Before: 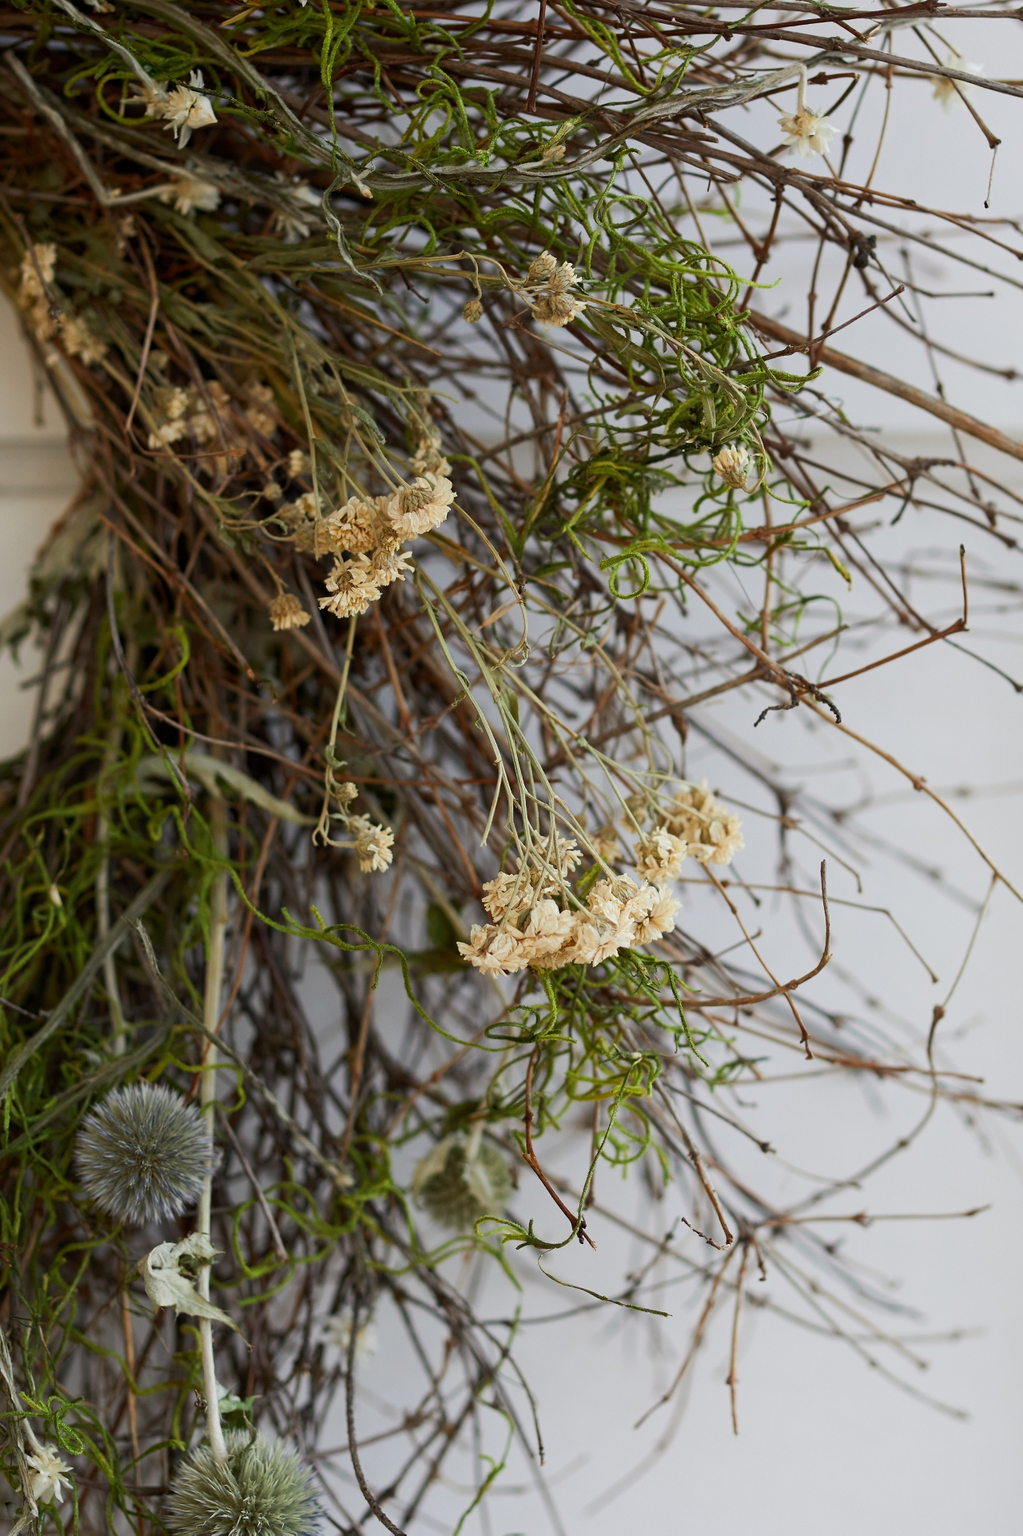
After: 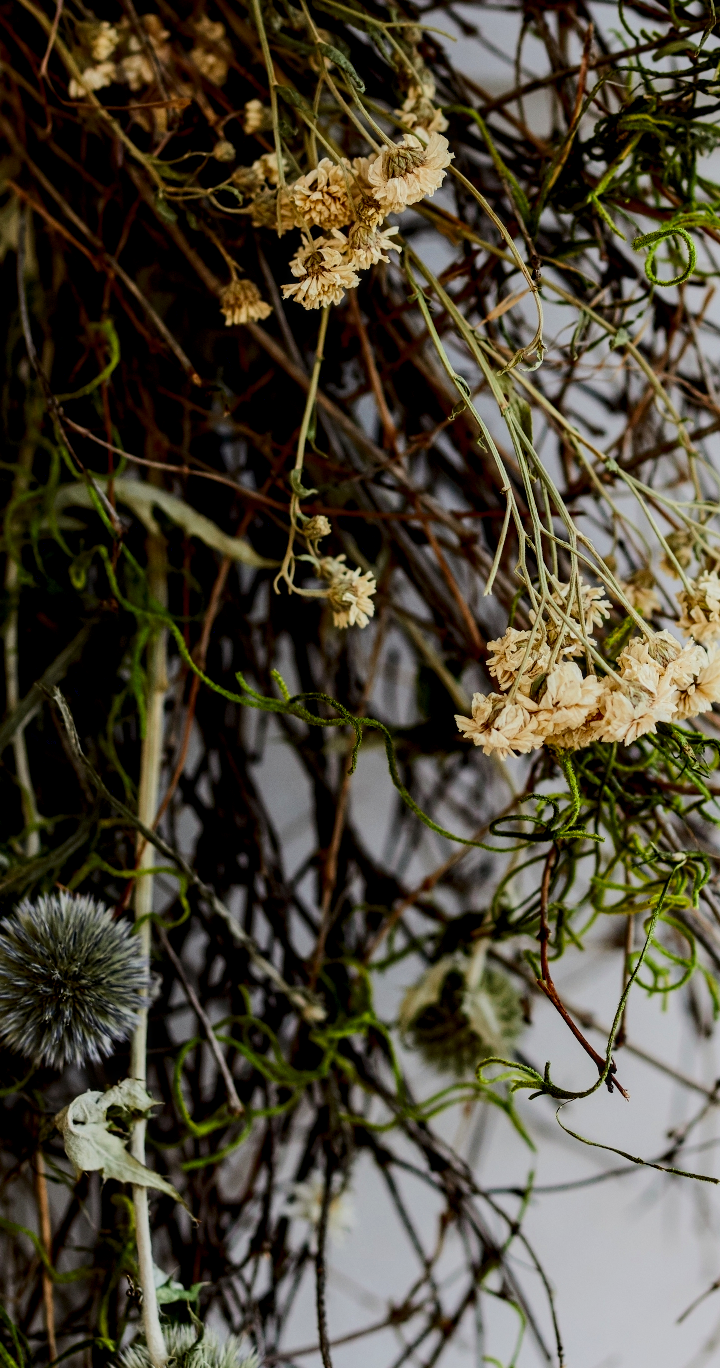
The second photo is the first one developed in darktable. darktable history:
local contrast: detail 130%
exposure: black level correction 0.005, exposure 0.016 EV, compensate exposure bias true, compensate highlight preservation false
crop: left 9.214%, top 24.137%, right 34.486%, bottom 4.599%
contrast brightness saturation: contrast 0.212, brightness -0.114, saturation 0.208
filmic rgb: black relative exposure -4.35 EV, white relative exposure 4.56 EV, hardness 2.38, contrast 1.051, color science v6 (2022)
